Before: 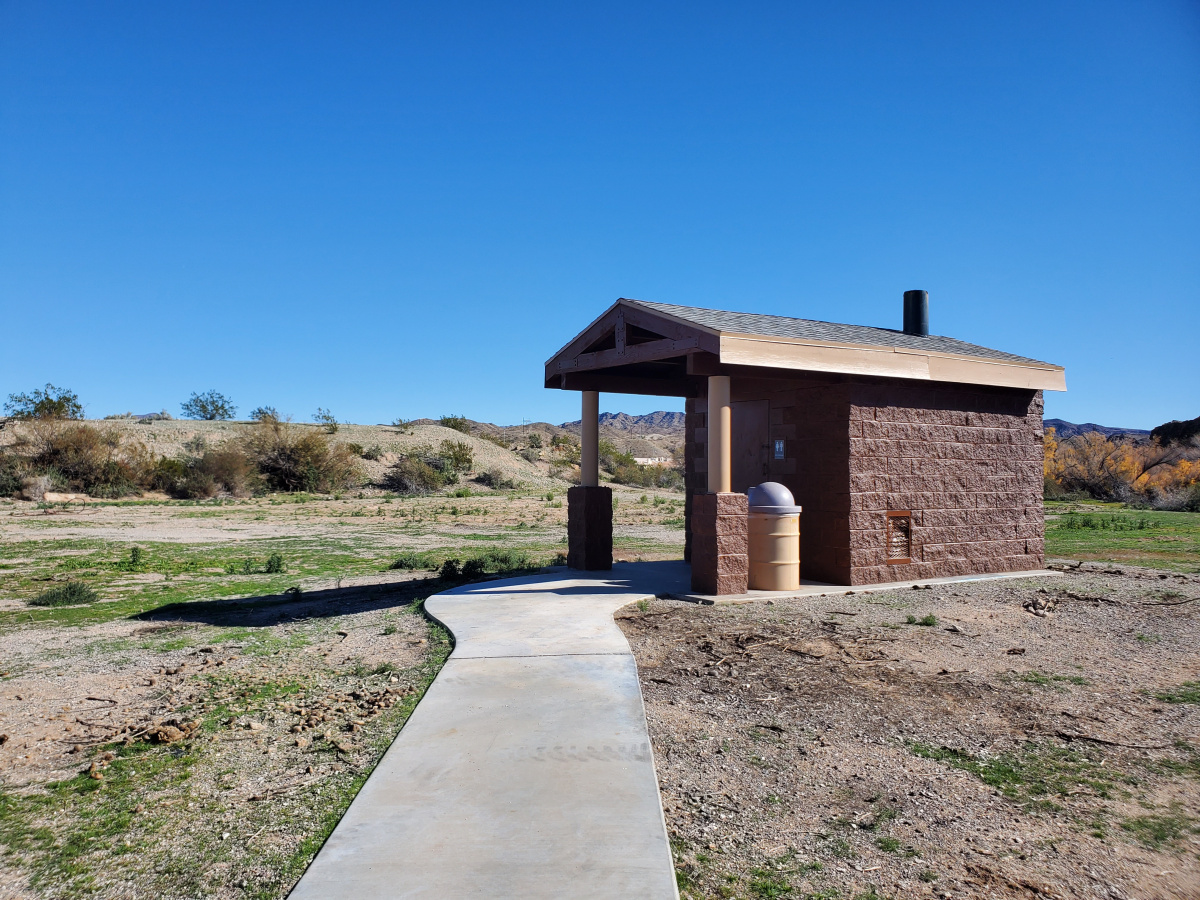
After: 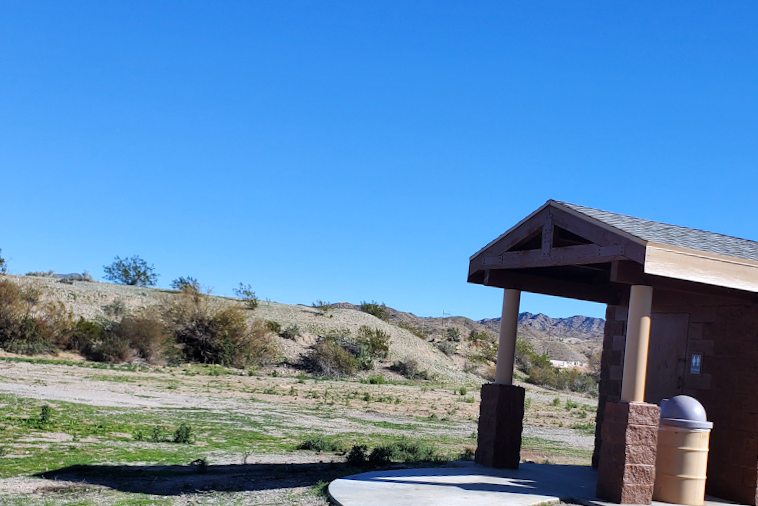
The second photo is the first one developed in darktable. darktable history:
crop and rotate: angle -4.99°, left 2.122%, top 6.945%, right 27.566%, bottom 30.519%
white balance: red 0.967, blue 1.049
exposure: exposure 0.131 EV, compensate highlight preservation false
